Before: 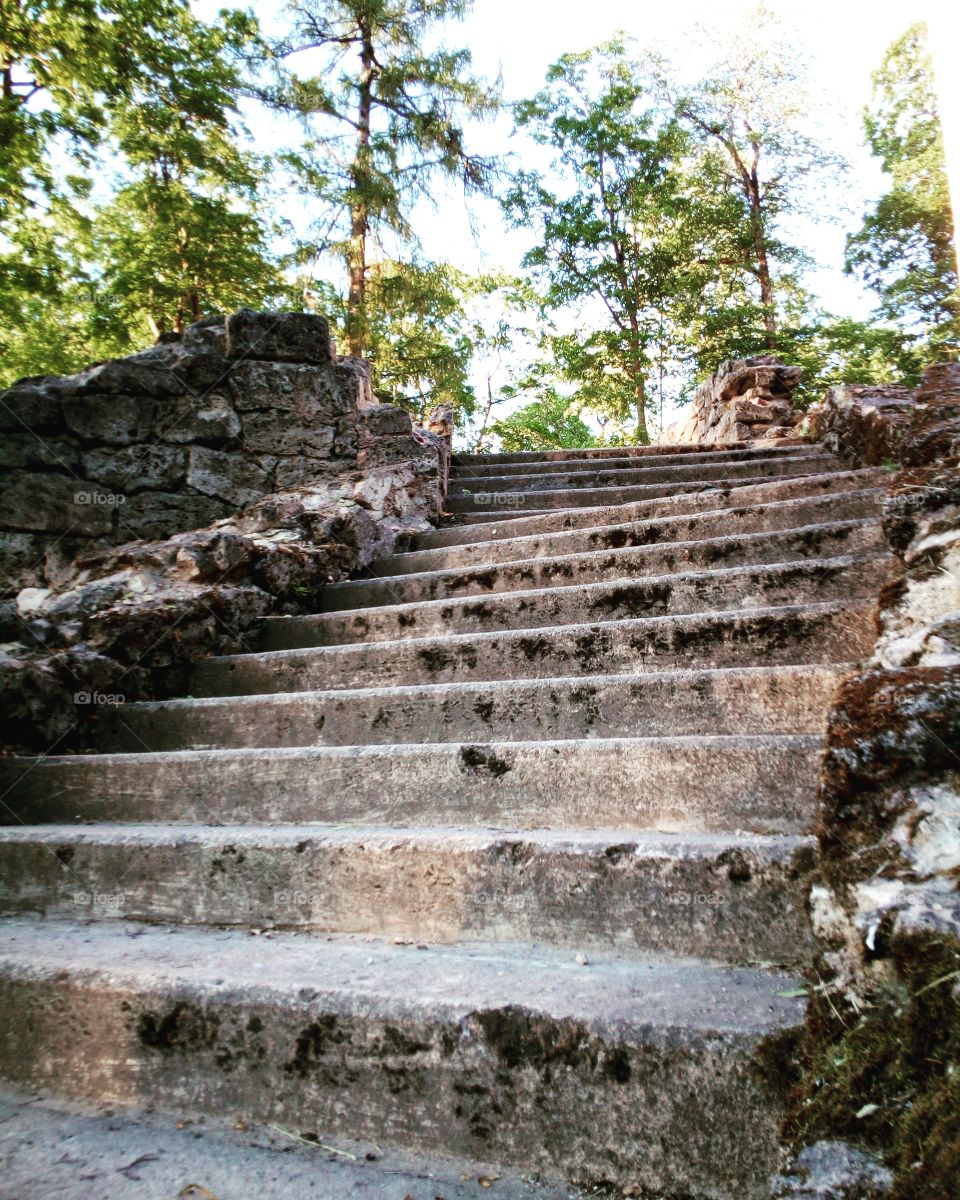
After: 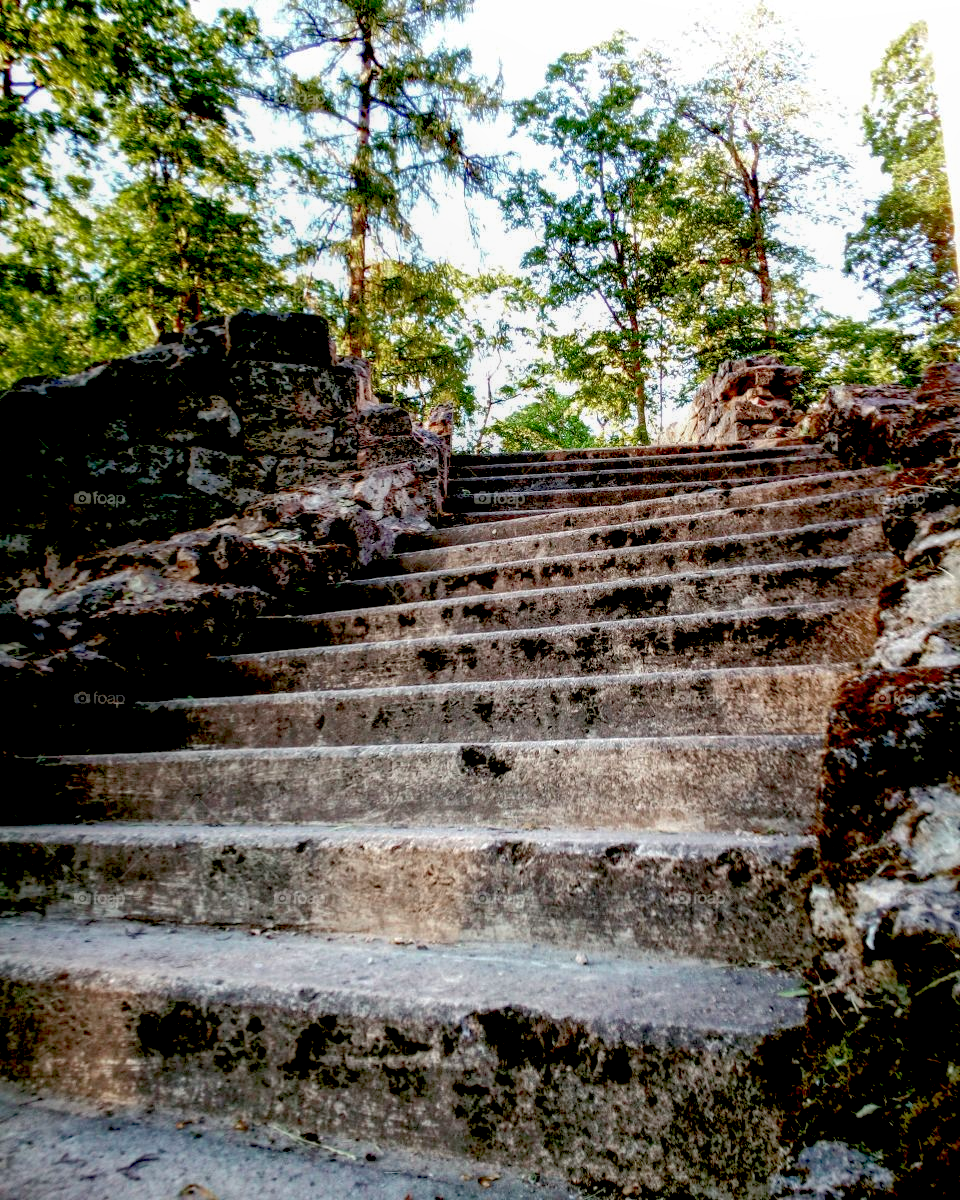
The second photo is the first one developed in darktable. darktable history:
shadows and highlights: on, module defaults
local contrast: on, module defaults
exposure: black level correction 0.047, exposure 0.013 EV, compensate highlight preservation false
